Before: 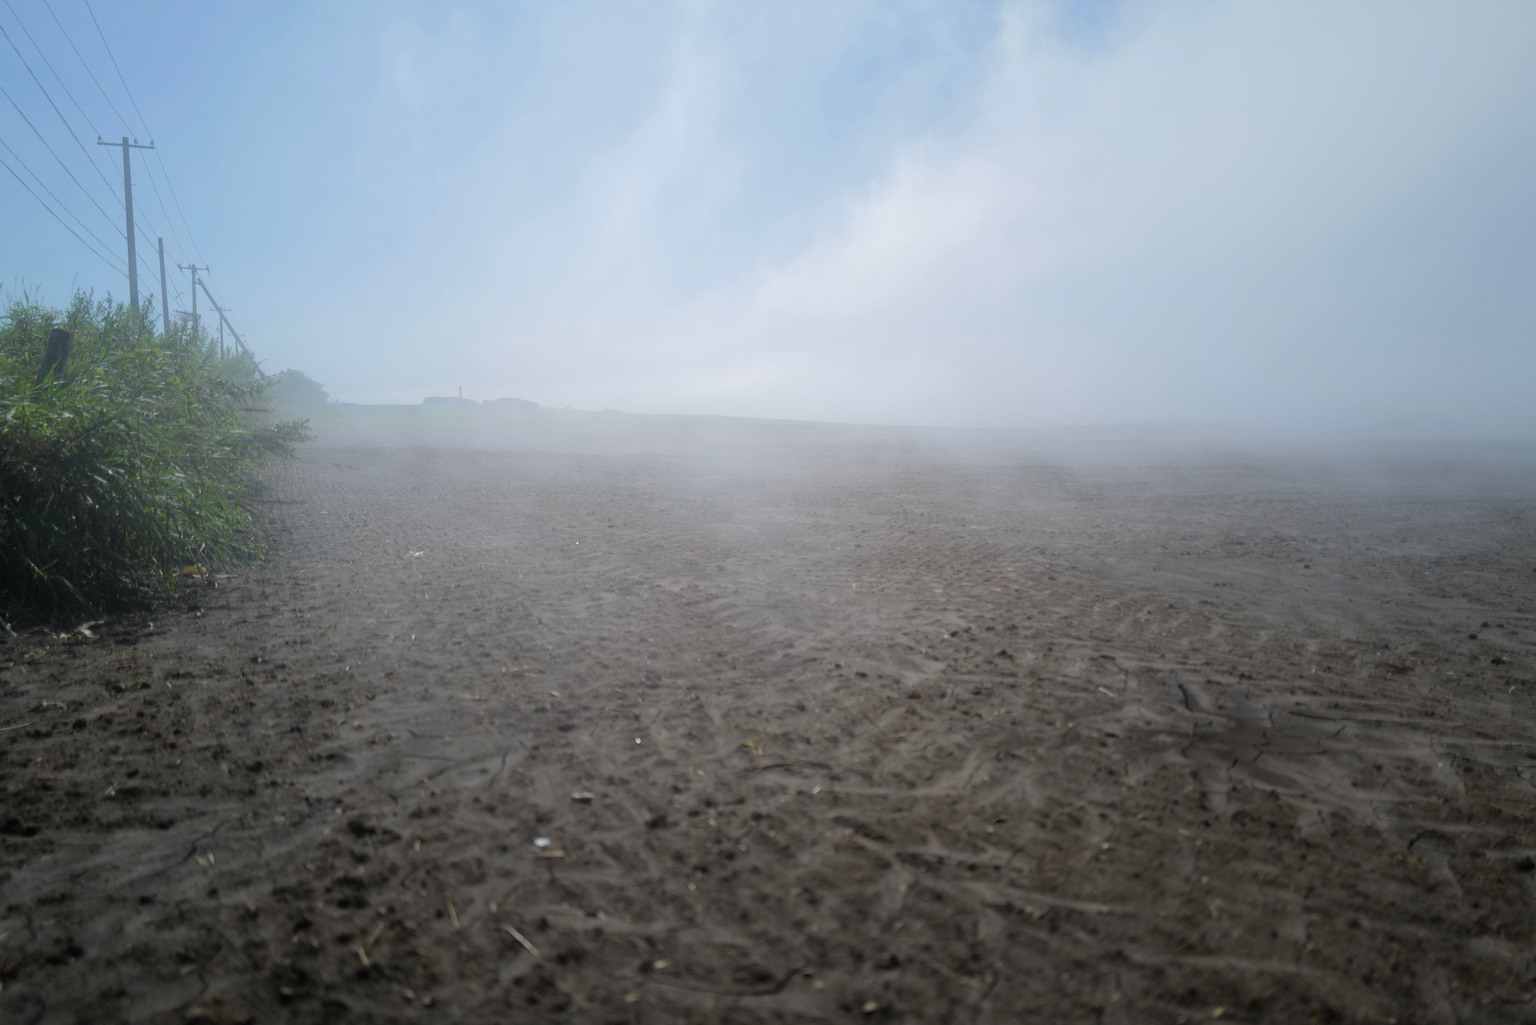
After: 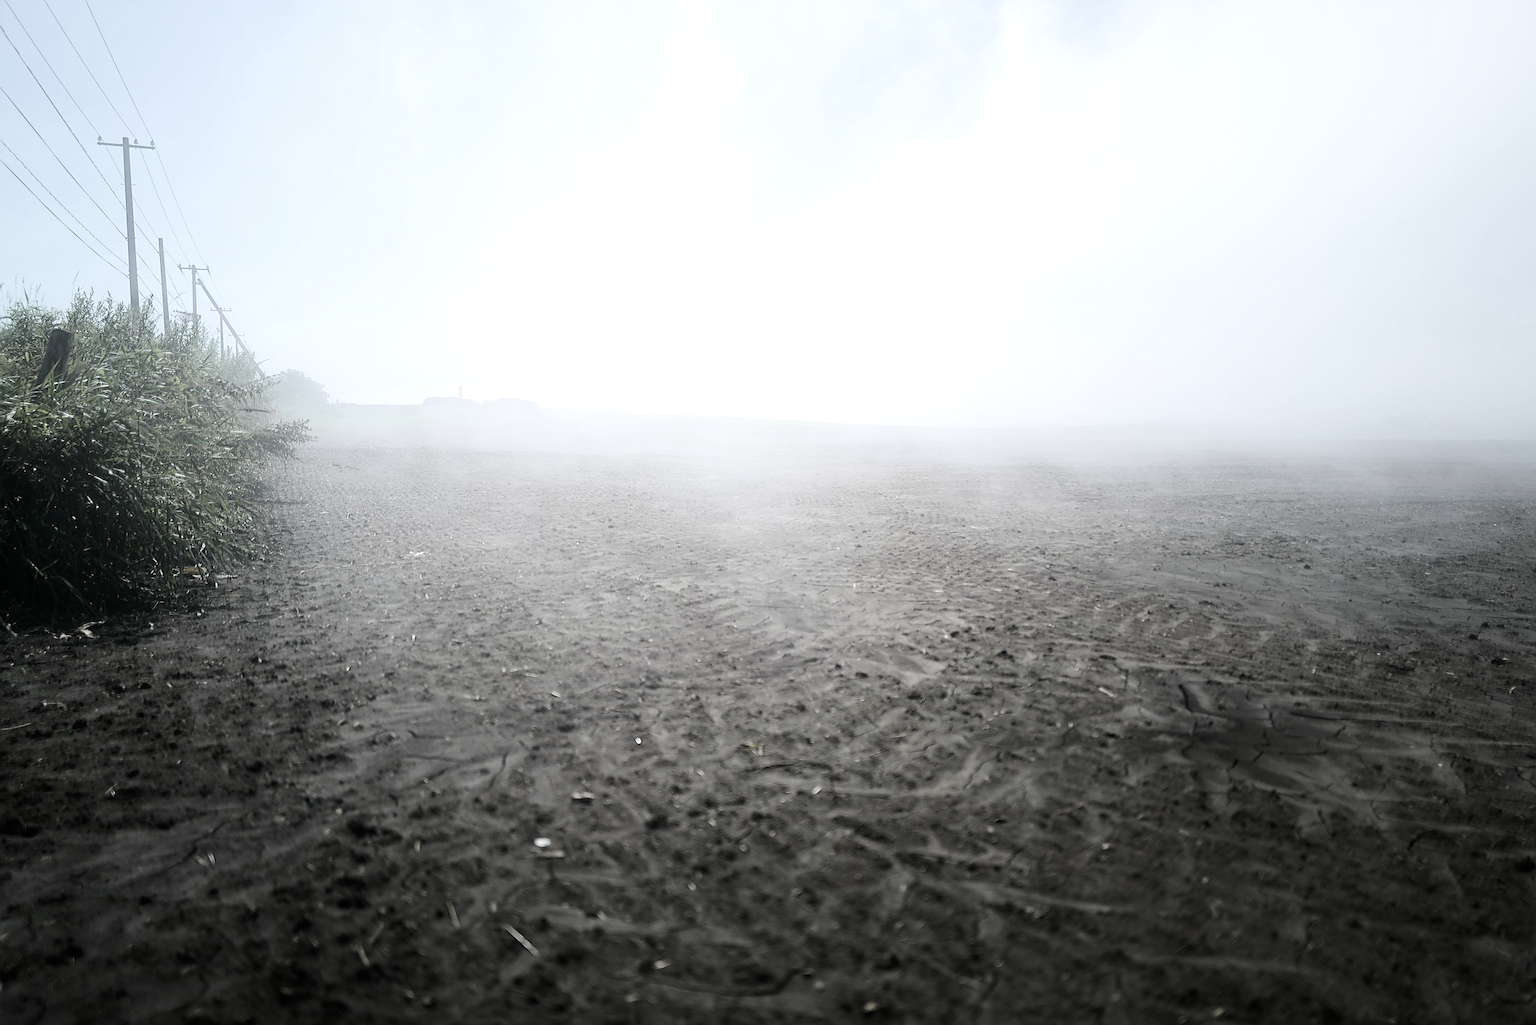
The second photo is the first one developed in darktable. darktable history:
color correction: highlights b* 0.023, saturation 0.341
tone equalizer: -8 EV -0.757 EV, -7 EV -0.726 EV, -6 EV -0.611 EV, -5 EV -0.414 EV, -3 EV 0.368 EV, -2 EV 0.6 EV, -1 EV 0.685 EV, +0 EV 0.747 EV
contrast brightness saturation: contrast 0.248, saturation -0.32
color balance rgb: shadows lift › luminance -7.848%, shadows lift › chroma 2.19%, shadows lift › hue 167.69°, linear chroma grading › shadows 9.861%, linear chroma grading › highlights 10.923%, linear chroma grading › global chroma 15.243%, linear chroma grading › mid-tones 14.689%, perceptual saturation grading › global saturation 0.003%
sharpen: radius 1.695, amount 1.29
velvia: strength 29.6%
